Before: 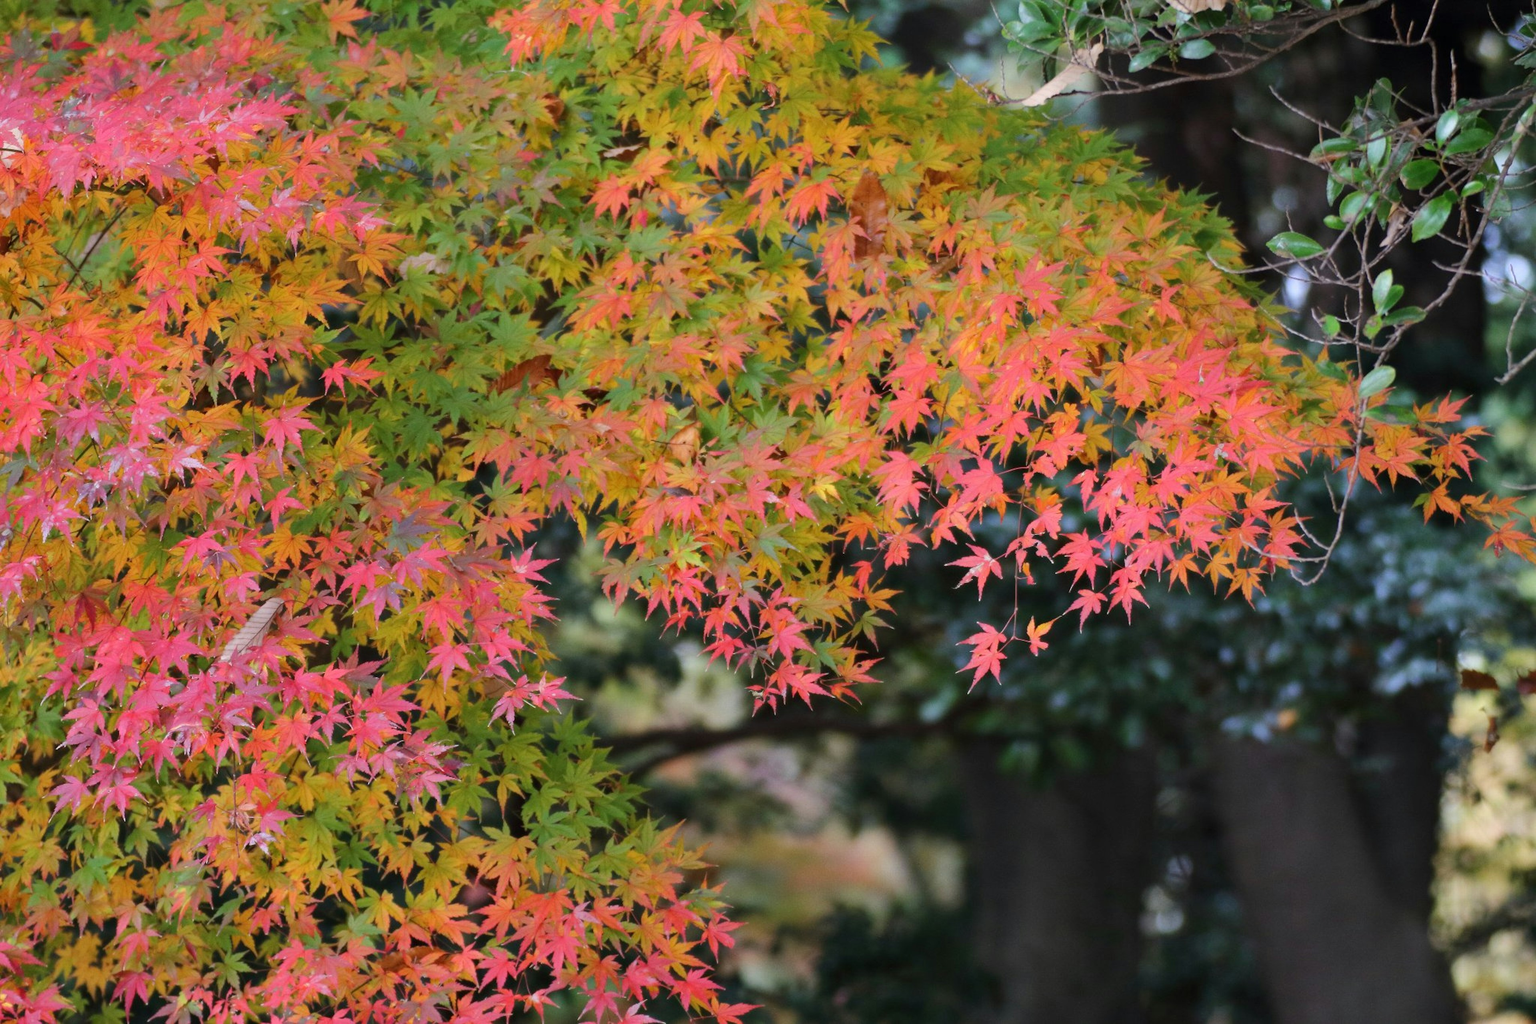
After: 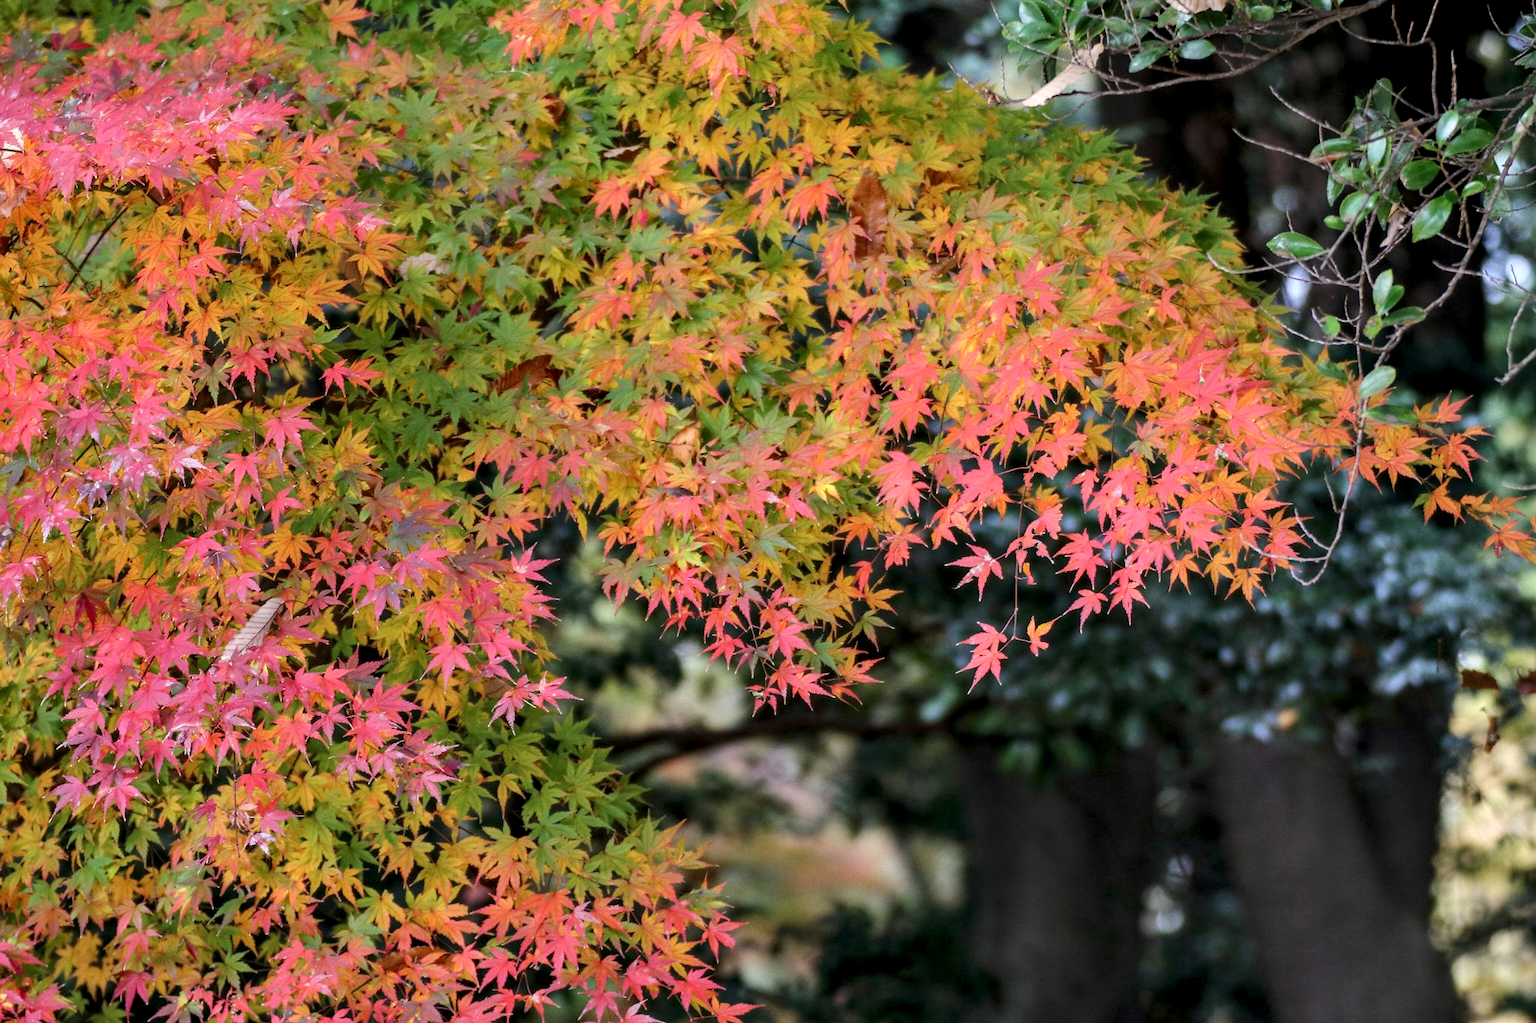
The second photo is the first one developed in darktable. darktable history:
local contrast: detail 150%
sharpen: radius 1.829, amount 0.395, threshold 1.555
